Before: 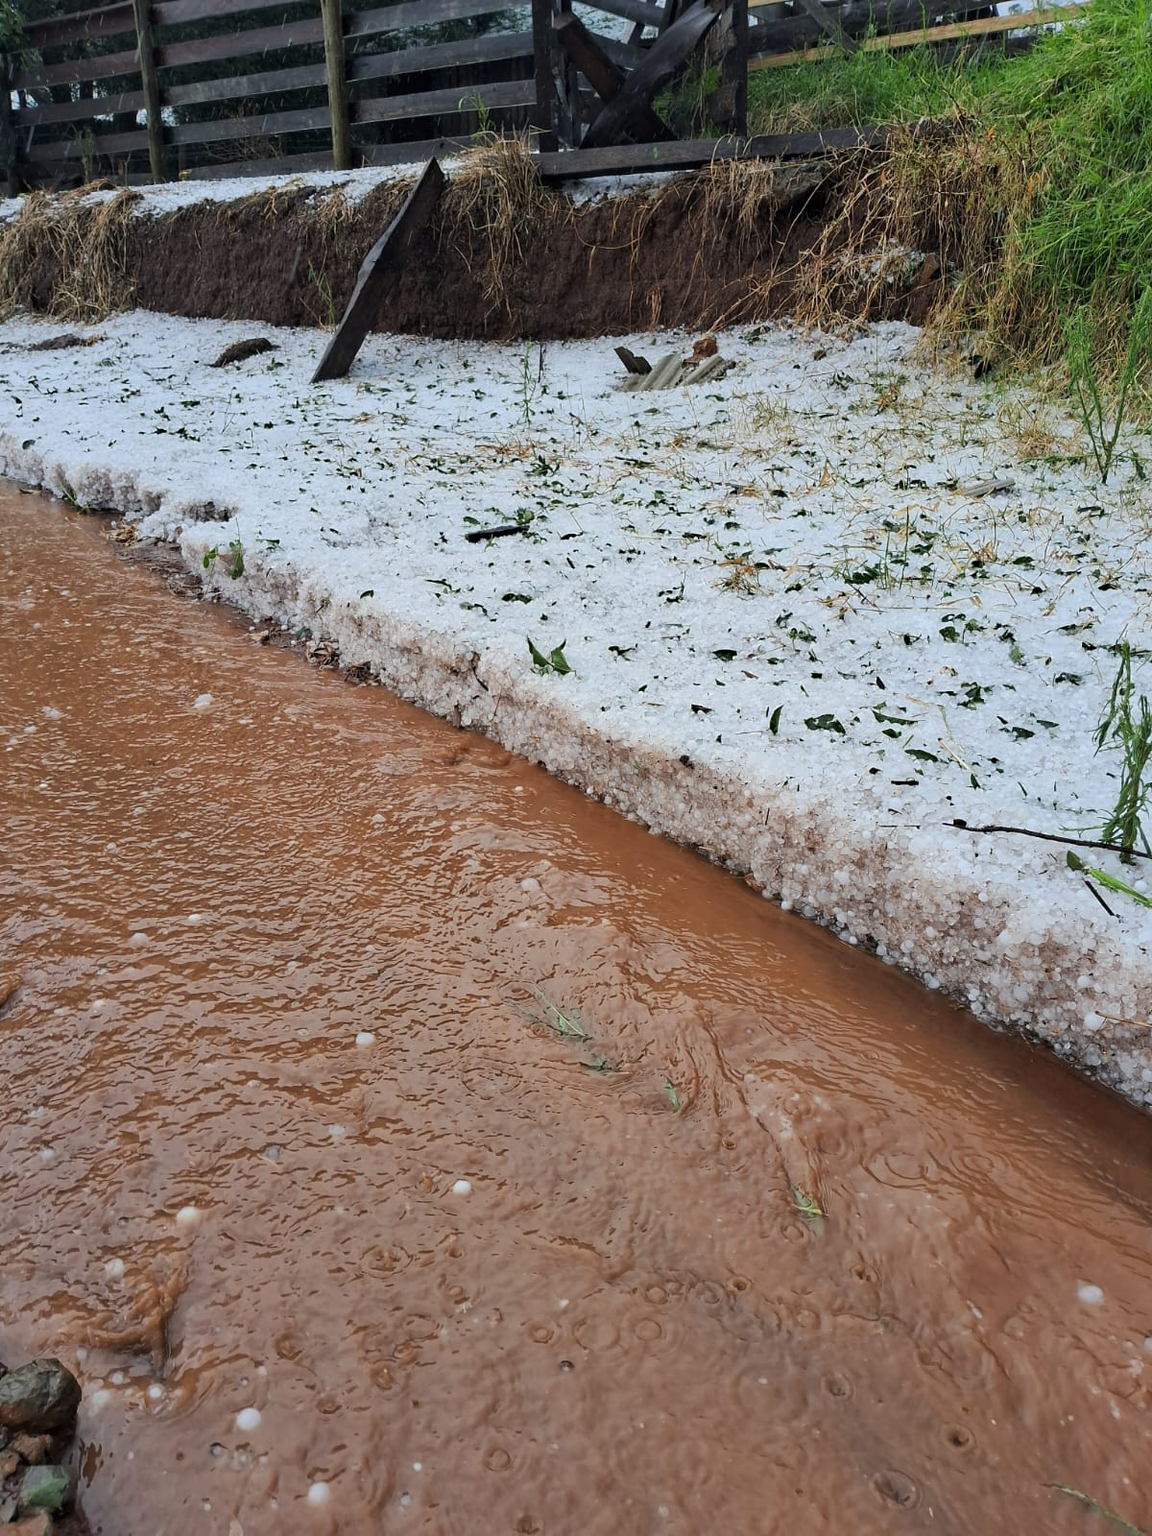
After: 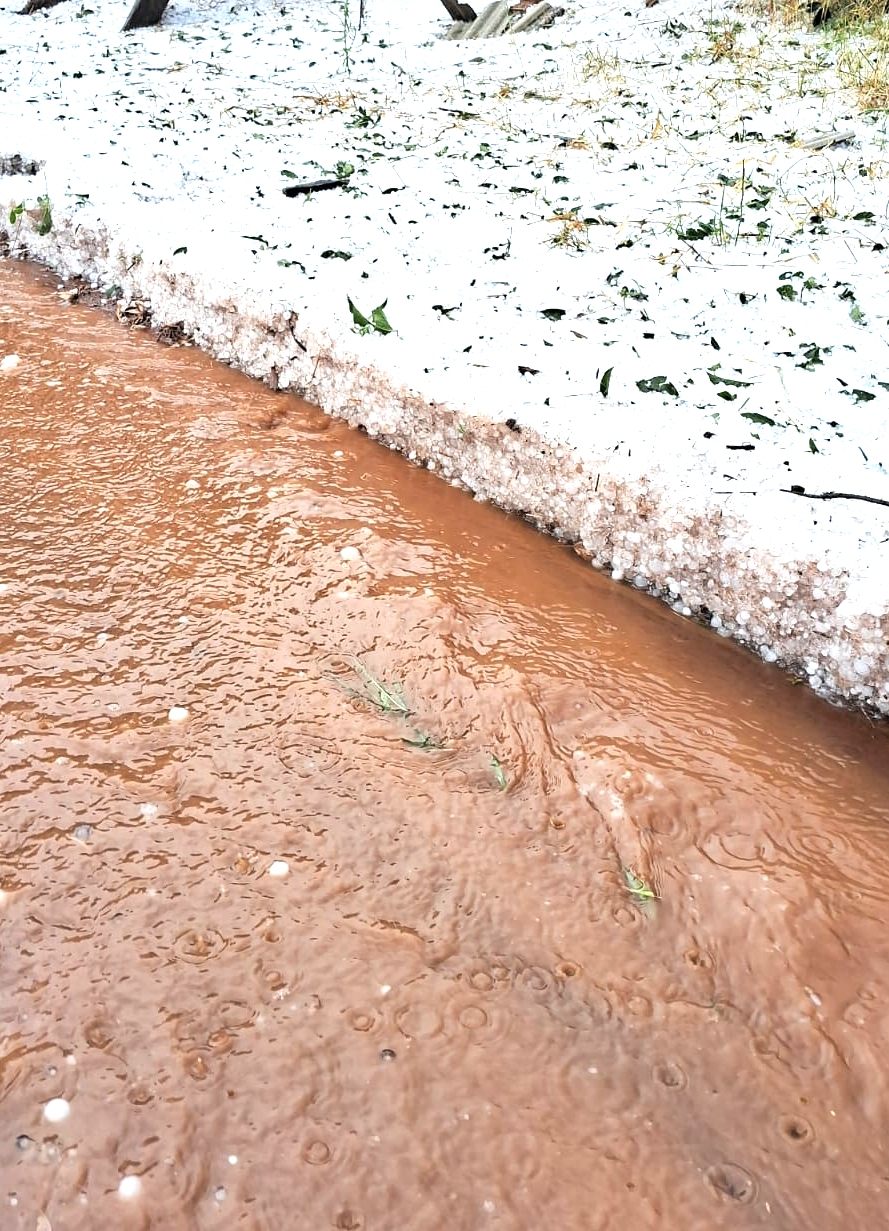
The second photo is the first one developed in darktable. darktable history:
exposure: exposure 0.51 EV, compensate highlight preservation false
tone equalizer: -8 EV -0.778 EV, -7 EV -0.707 EV, -6 EV -0.636 EV, -5 EV -0.41 EV, -3 EV 0.385 EV, -2 EV 0.6 EV, -1 EV 0.697 EV, +0 EV 0.743 EV
crop: left 16.853%, top 23.023%, right 9.022%
